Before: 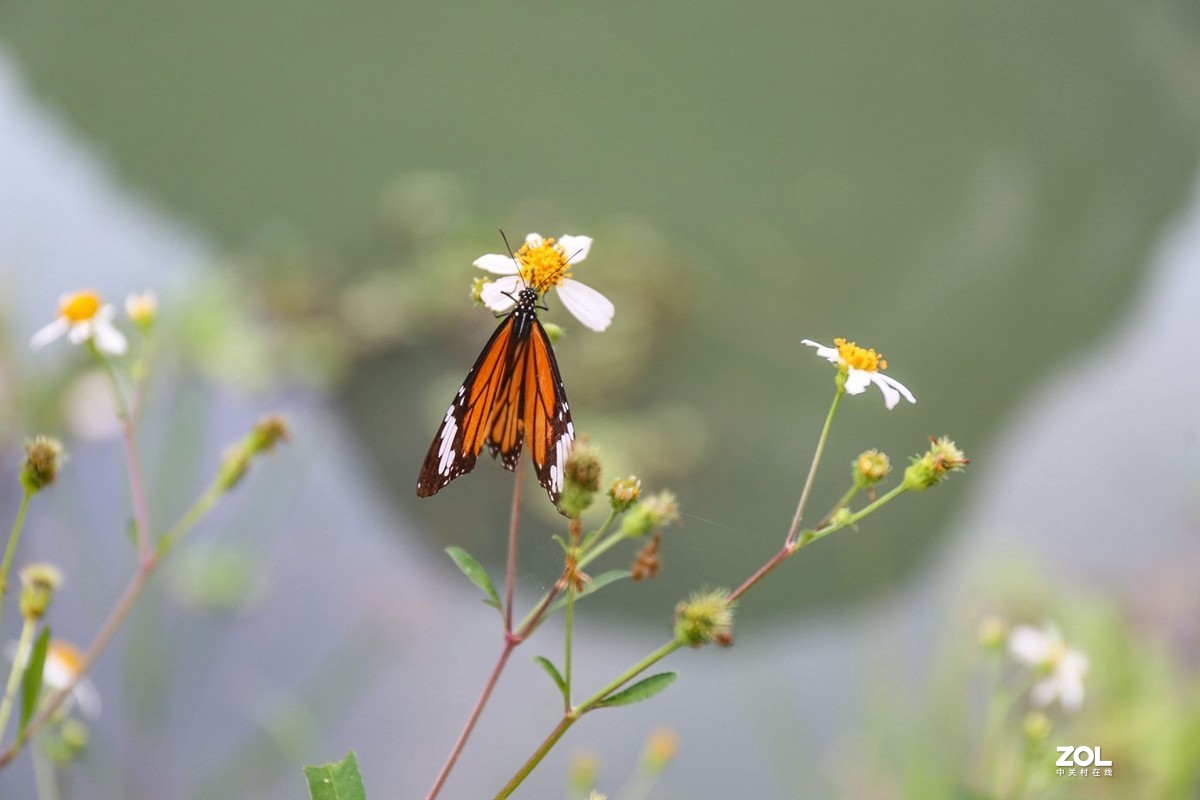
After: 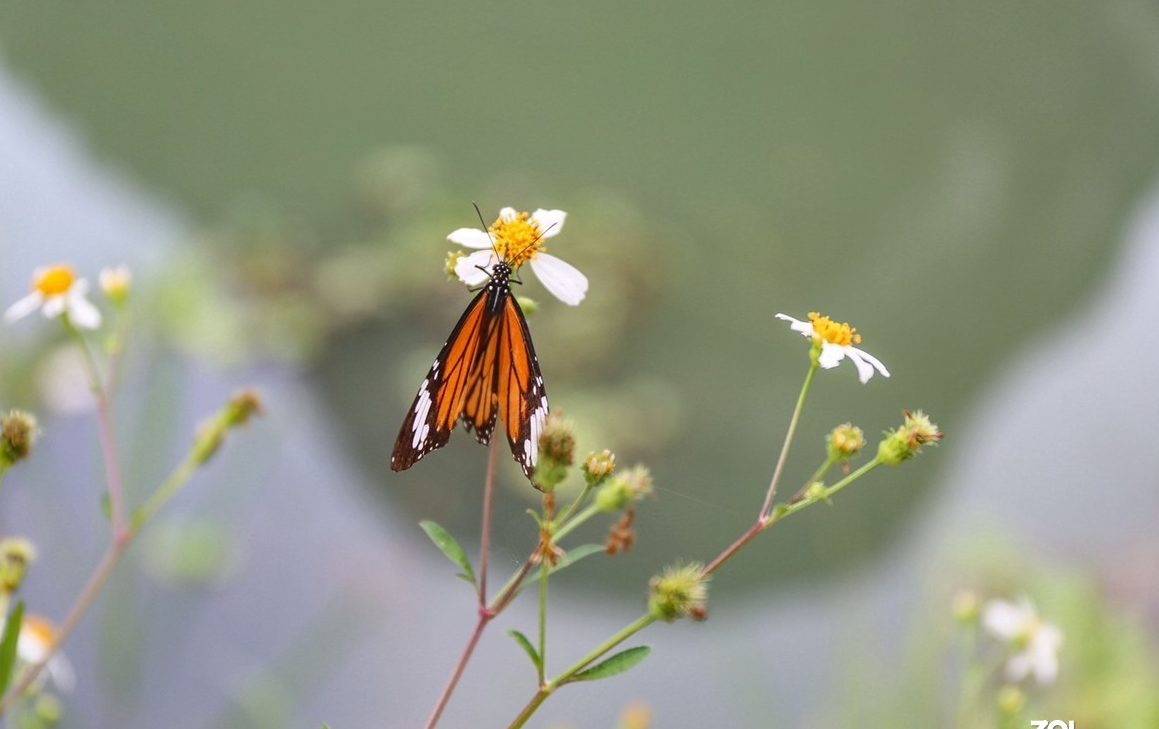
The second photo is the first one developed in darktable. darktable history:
crop: left 2.226%, top 3.25%, right 1.183%, bottom 4.849%
